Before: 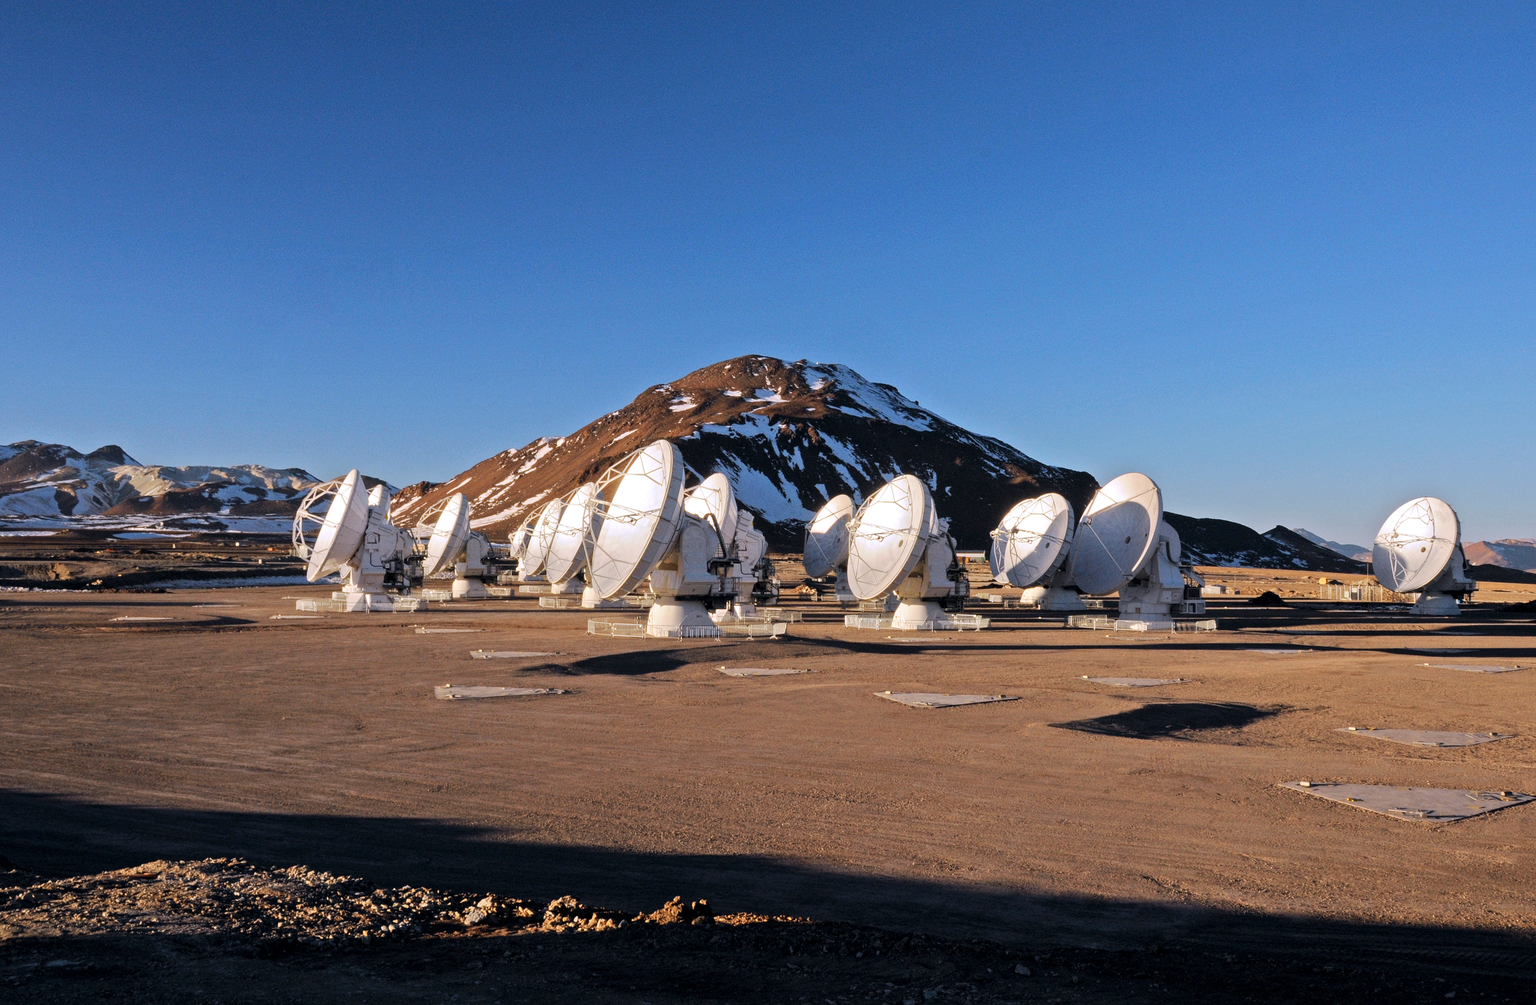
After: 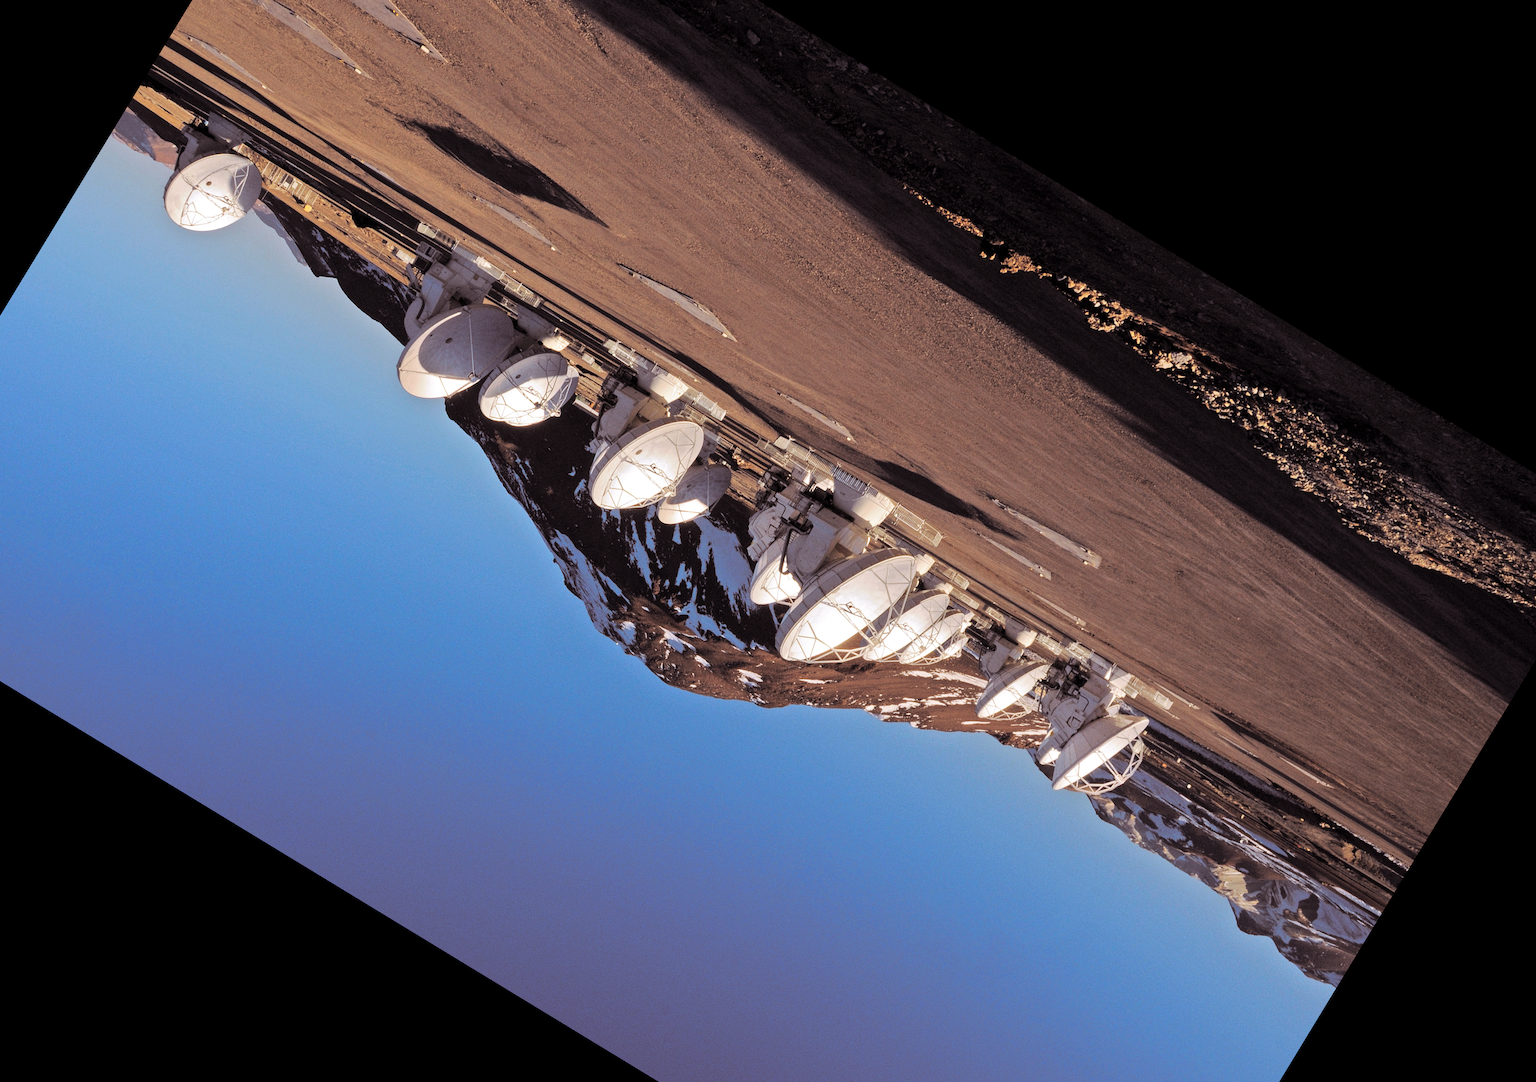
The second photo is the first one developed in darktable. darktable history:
crop and rotate: angle 148.68°, left 9.111%, top 15.603%, right 4.588%, bottom 17.041%
split-toning: shadows › saturation 0.24, highlights › hue 54°, highlights › saturation 0.24
